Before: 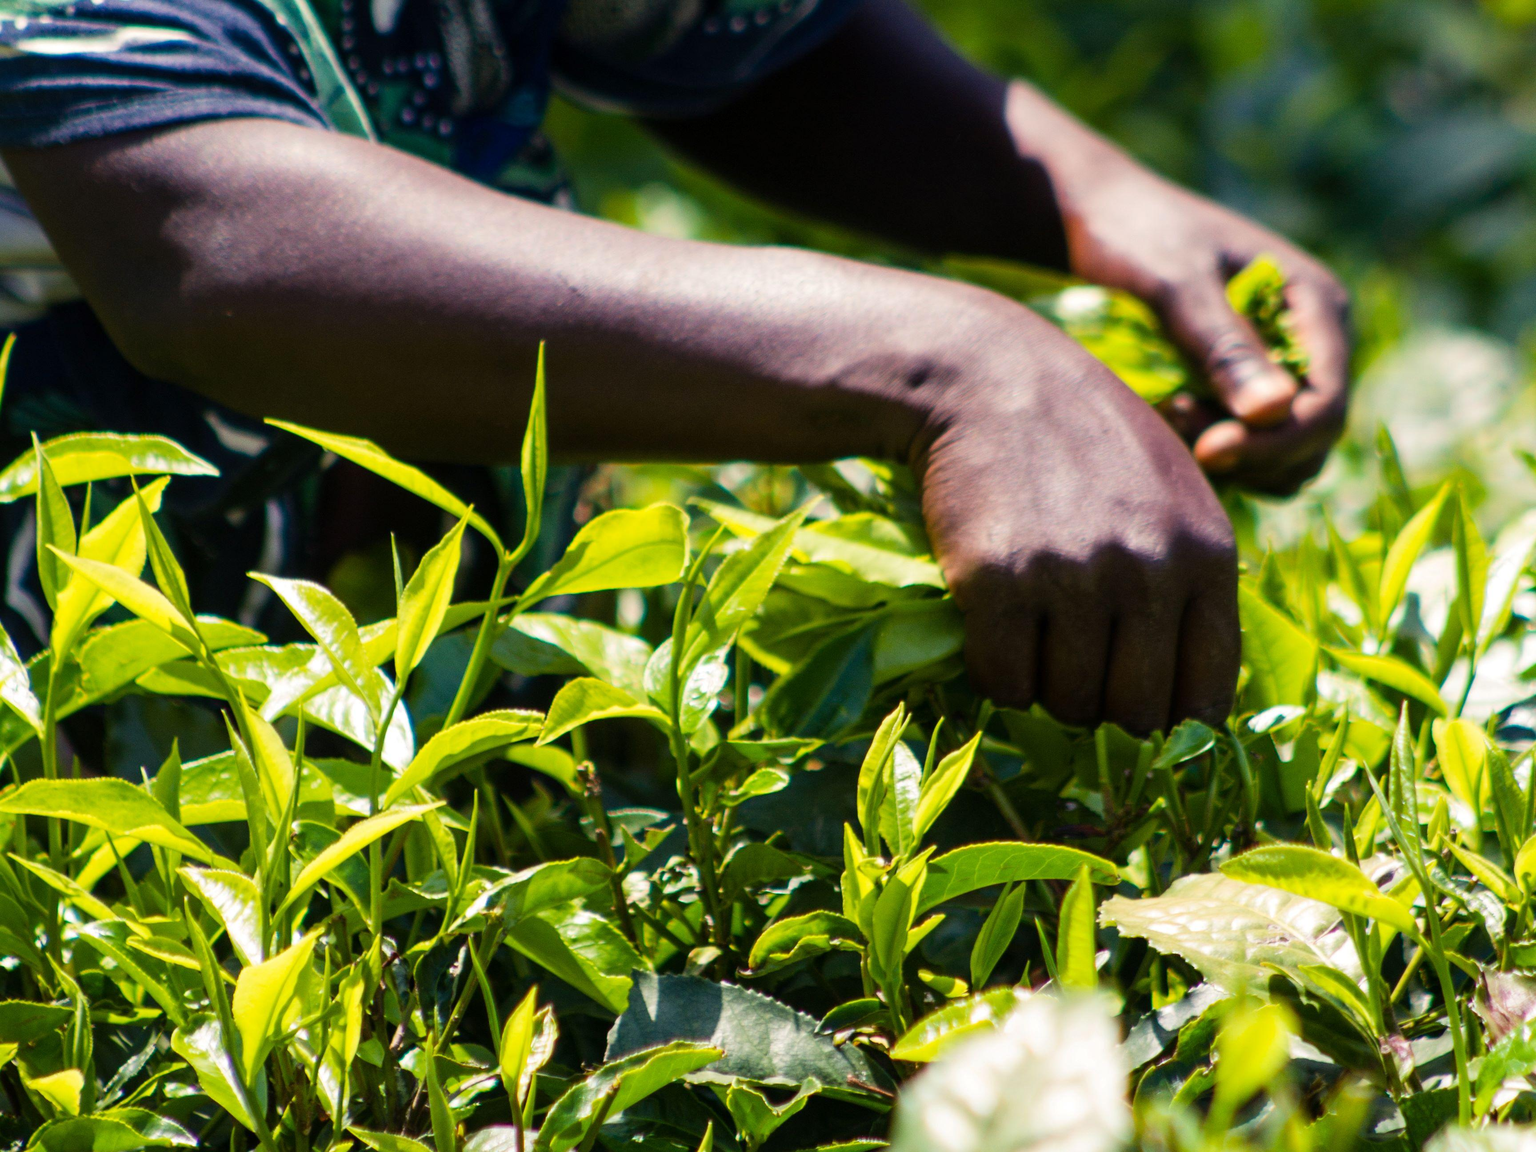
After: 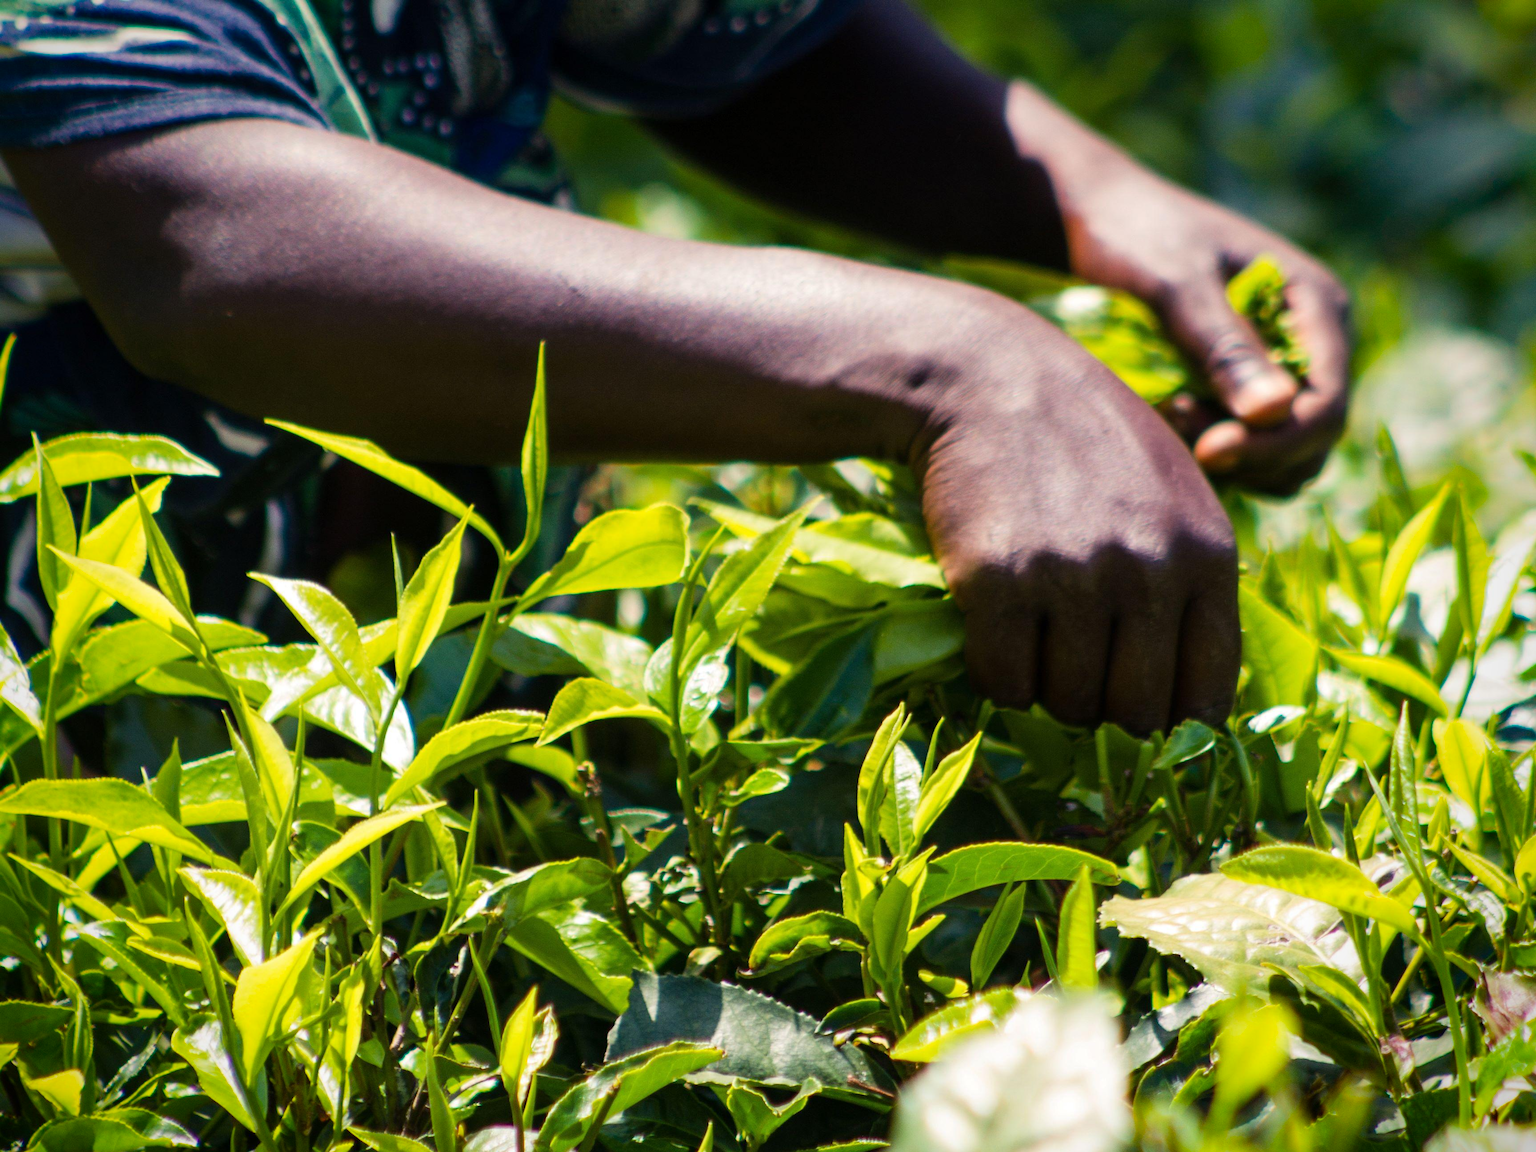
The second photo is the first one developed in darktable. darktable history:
vignetting: saturation 0.374, unbound false
